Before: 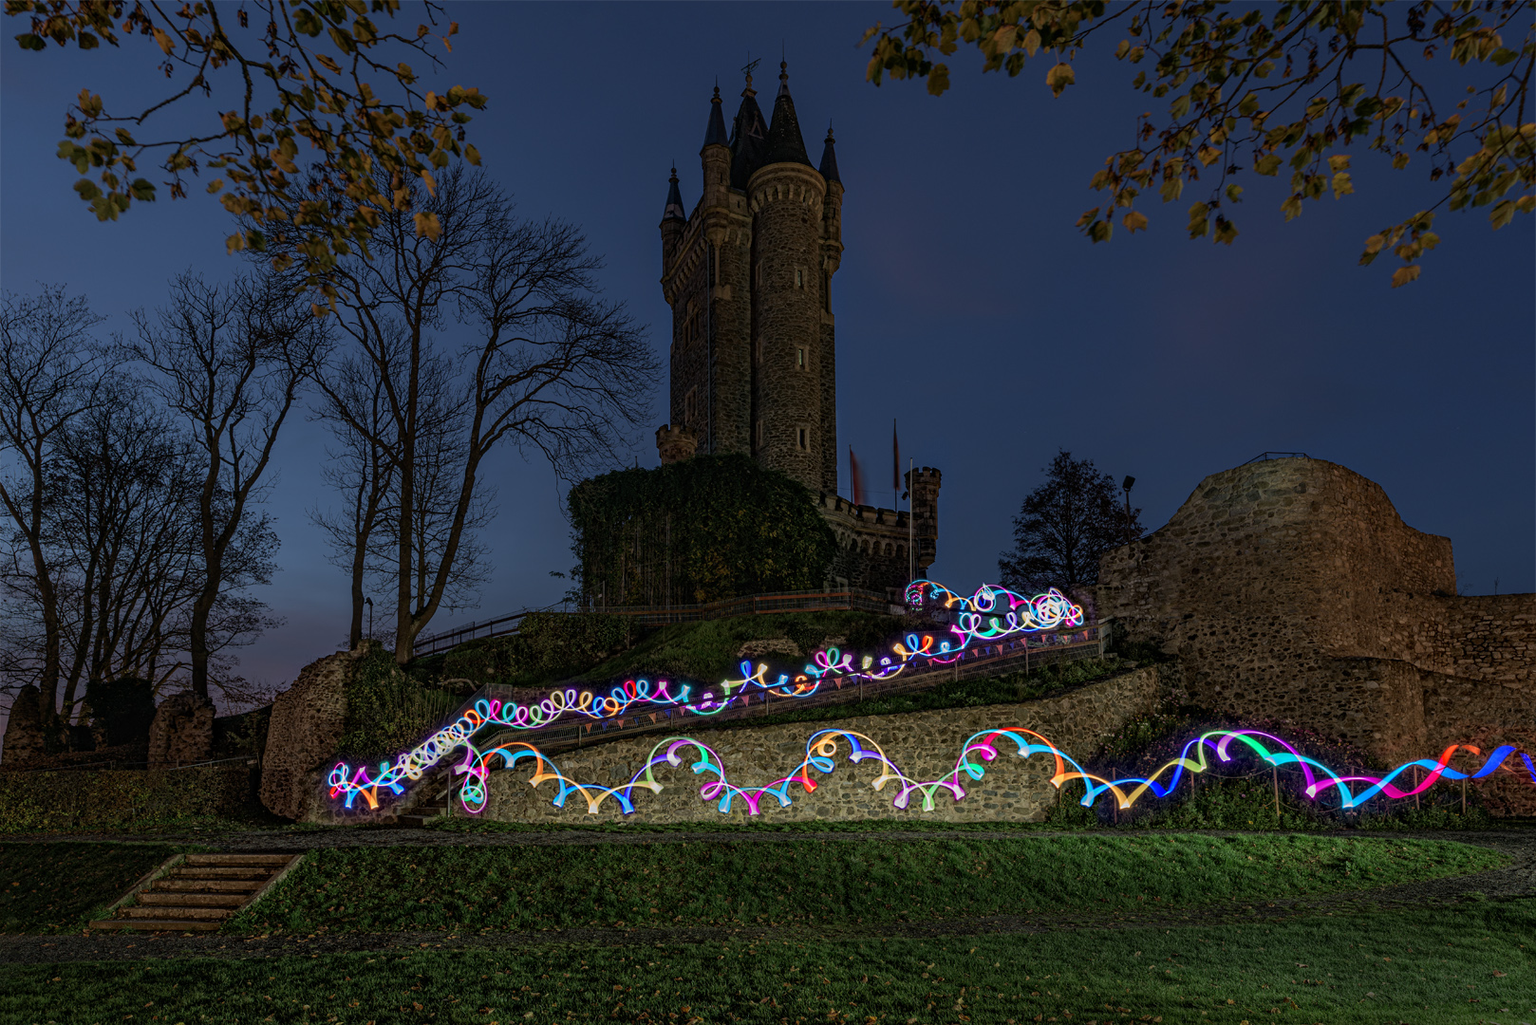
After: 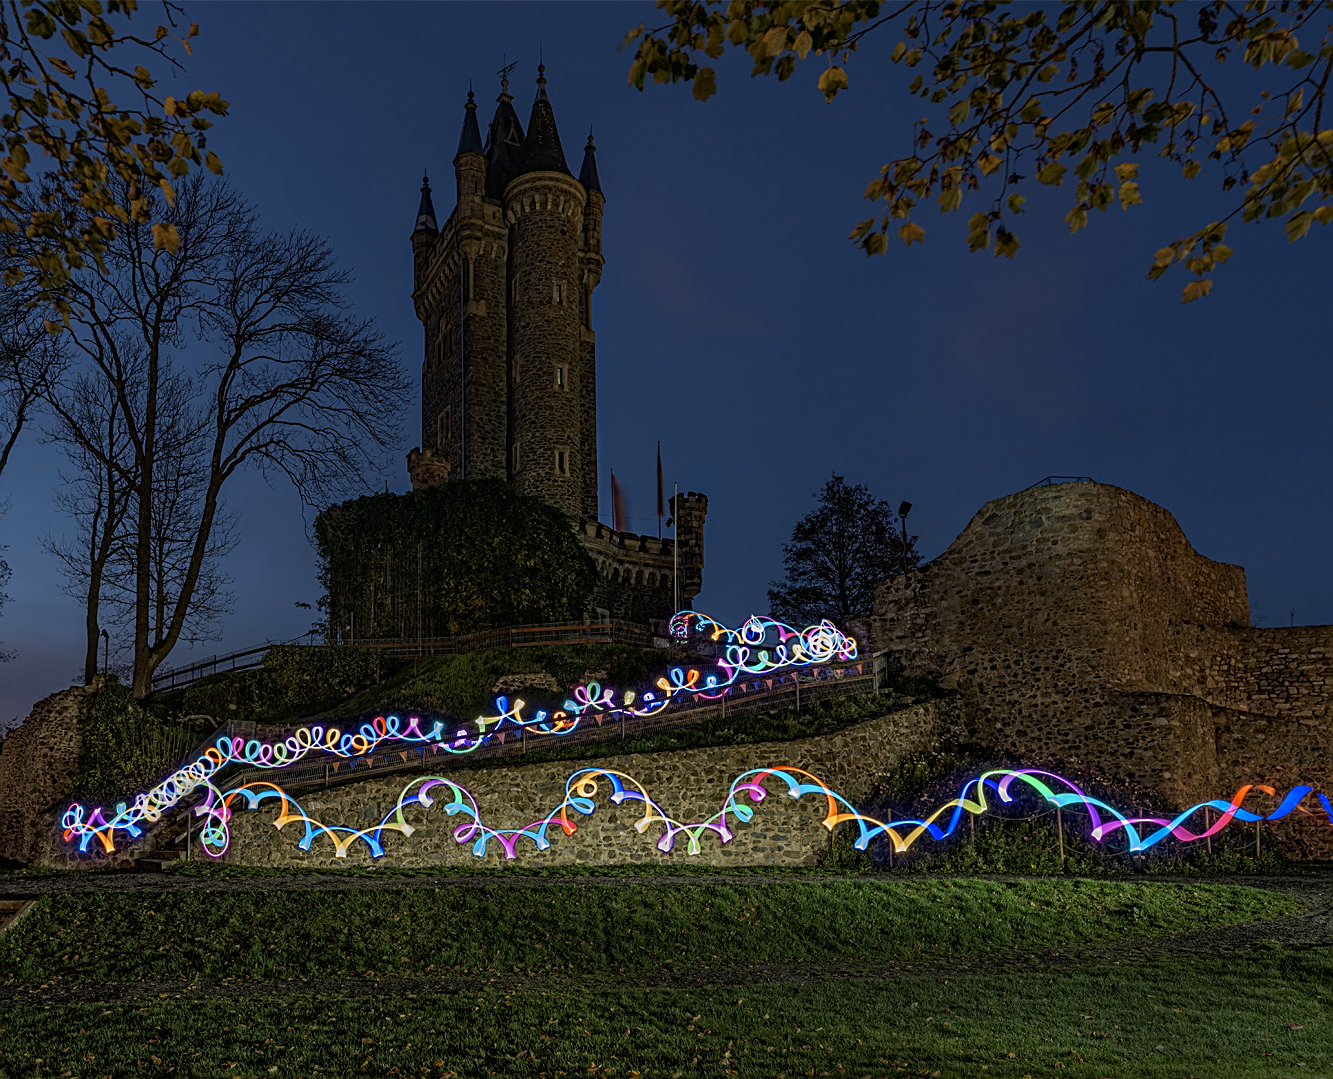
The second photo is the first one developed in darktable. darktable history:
rotate and perspective: automatic cropping off
color contrast: green-magenta contrast 0.8, blue-yellow contrast 1.1, unbound 0
crop: left 17.582%, bottom 0.031%
sharpen: on, module defaults
tone equalizer: on, module defaults
